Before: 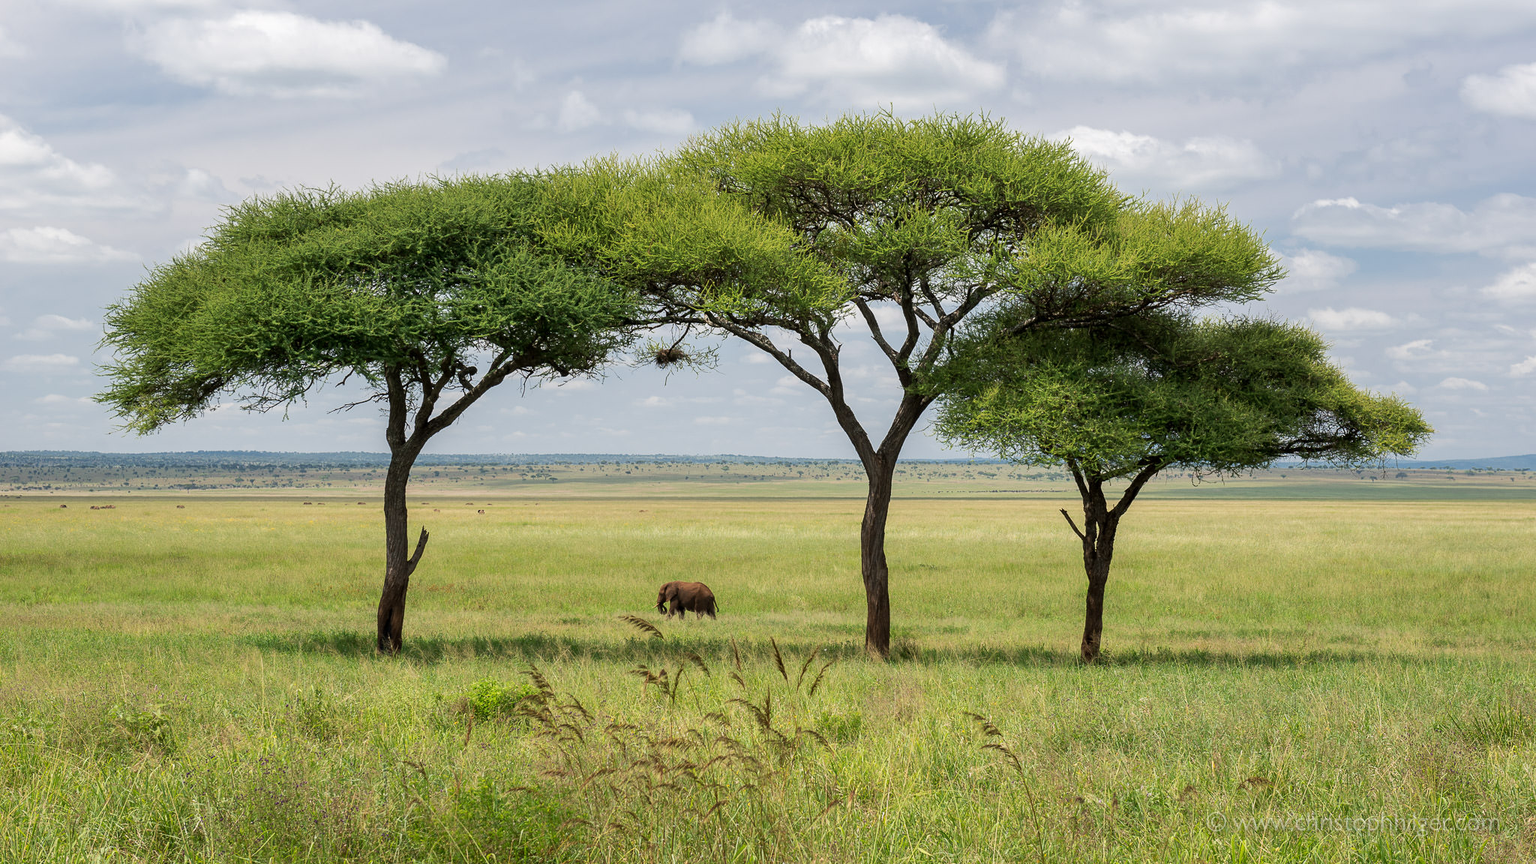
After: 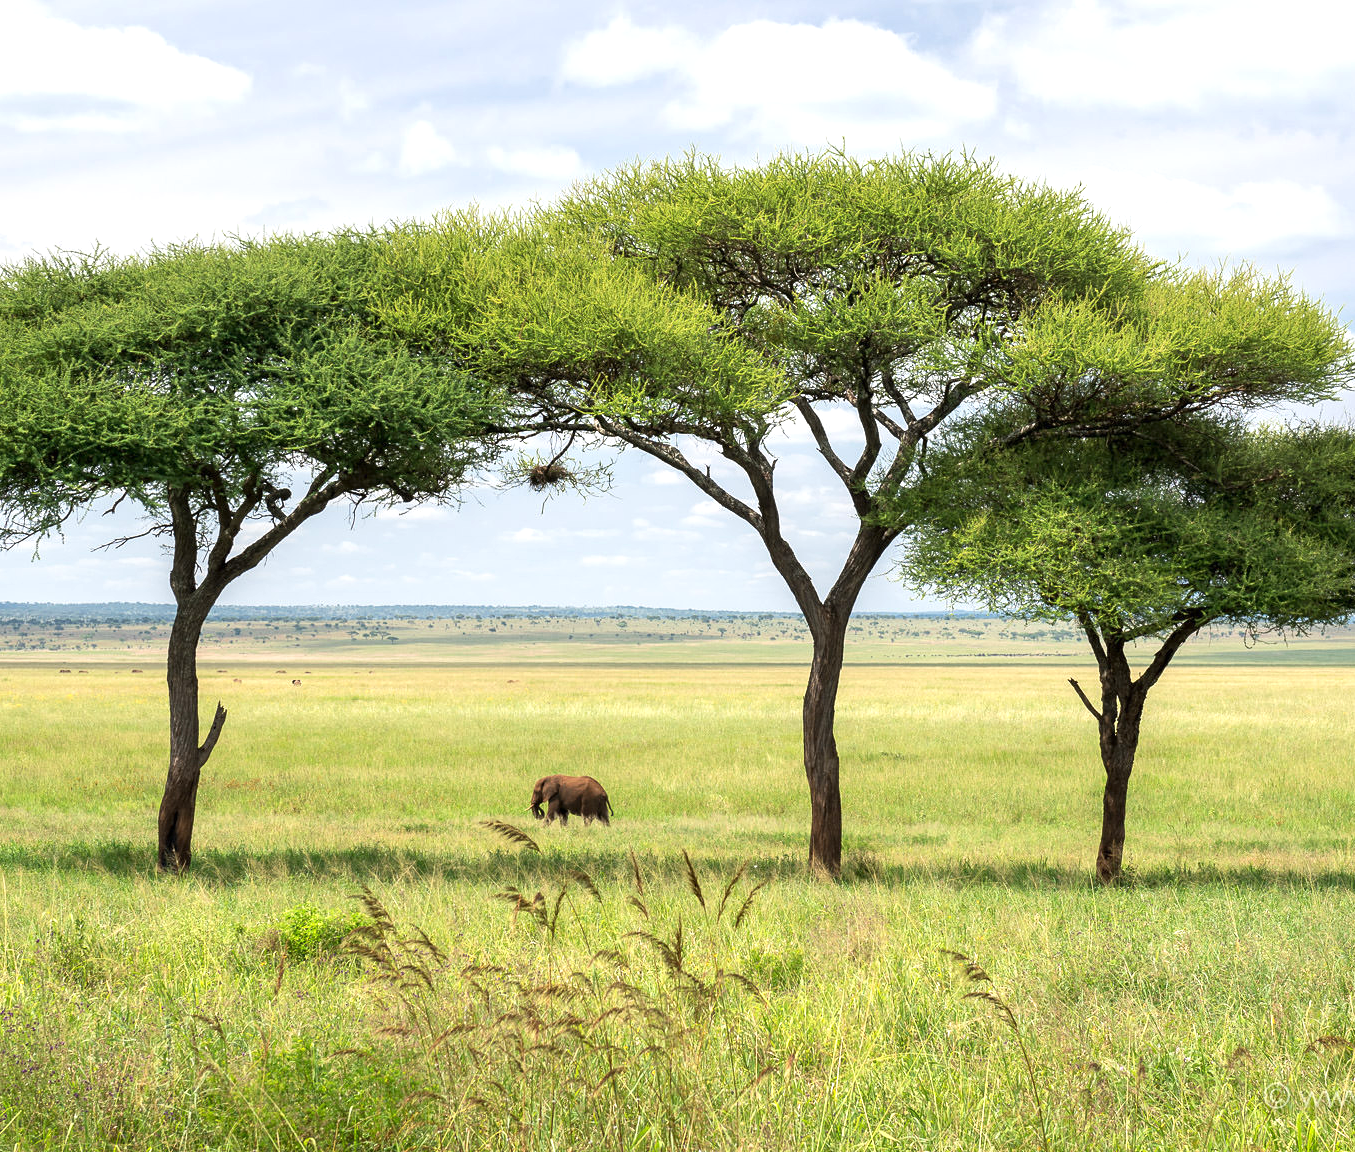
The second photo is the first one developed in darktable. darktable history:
exposure: black level correction 0, exposure 0.703 EV, compensate highlight preservation false
crop: left 16.885%, right 16.904%
